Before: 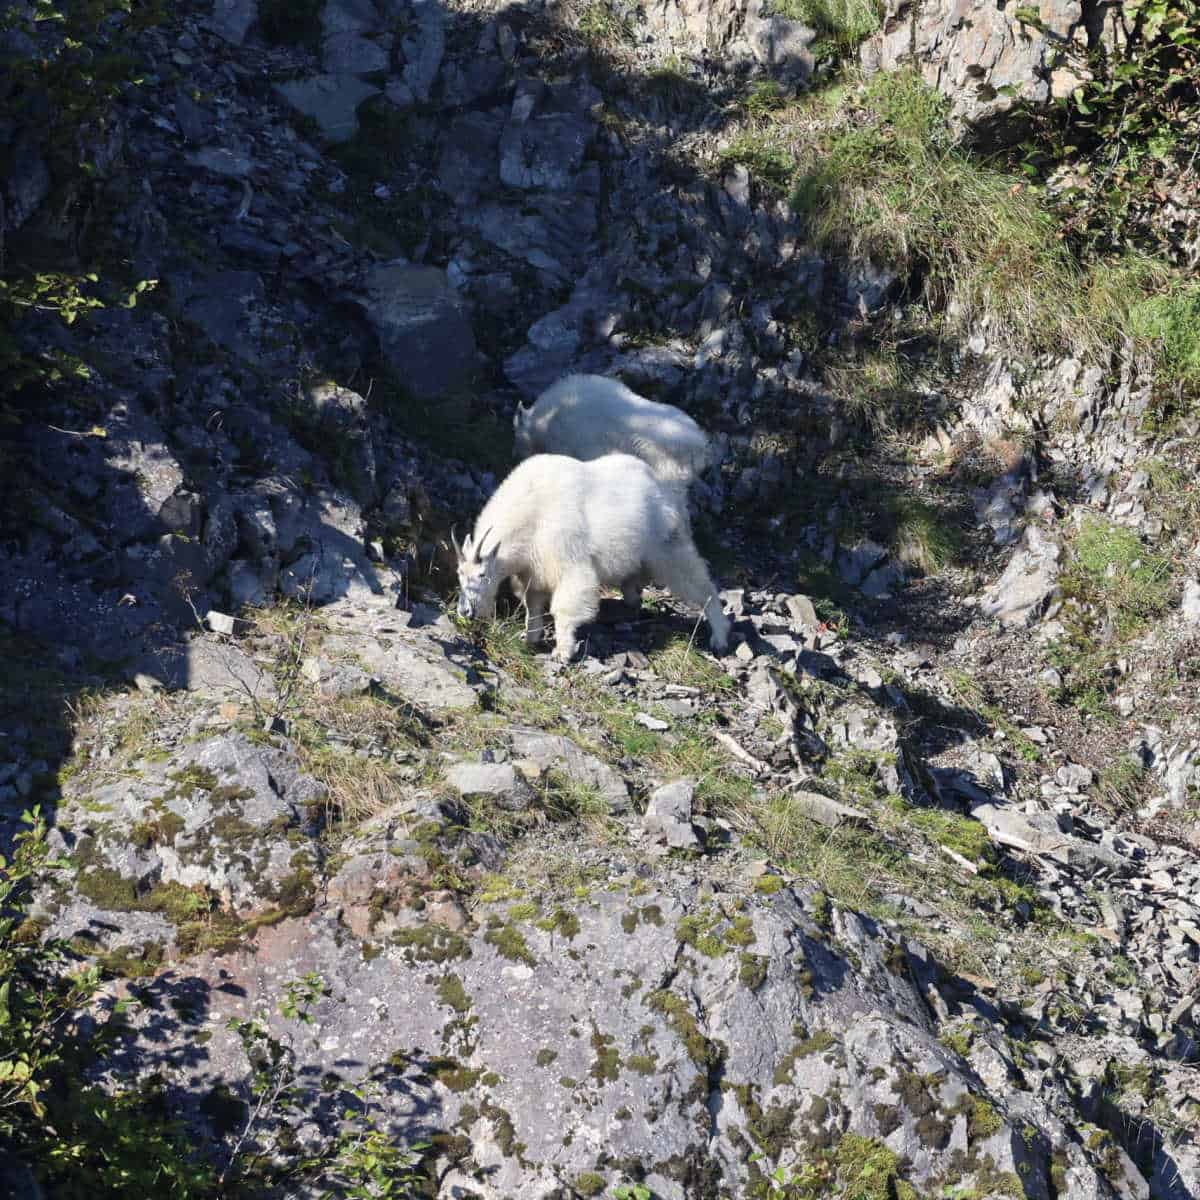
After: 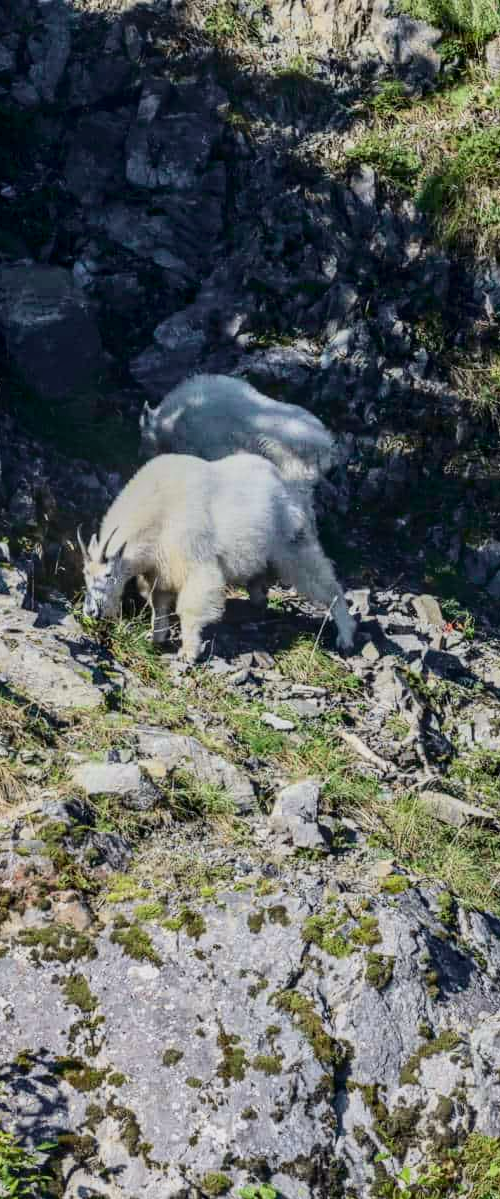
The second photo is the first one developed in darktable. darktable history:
crop: left 31.229%, right 27.105%
exposure: exposure -0.492 EV, compensate highlight preservation false
color correction: highlights a* -0.182, highlights b* -0.124
local contrast: highlights 0%, shadows 0%, detail 133%
tone curve: curves: ch0 [(0, 0) (0.042, 0.023) (0.157, 0.114) (0.302, 0.308) (0.44, 0.507) (0.607, 0.705) (0.824, 0.882) (1, 0.965)]; ch1 [(0, 0) (0.339, 0.334) (0.445, 0.419) (0.476, 0.454) (0.503, 0.501) (0.517, 0.513) (0.551, 0.567) (0.622, 0.662) (0.706, 0.741) (1, 1)]; ch2 [(0, 0) (0.327, 0.318) (0.417, 0.426) (0.46, 0.453) (0.502, 0.5) (0.514, 0.524) (0.547, 0.572) (0.615, 0.656) (0.717, 0.778) (1, 1)], color space Lab, independent channels, preserve colors none
